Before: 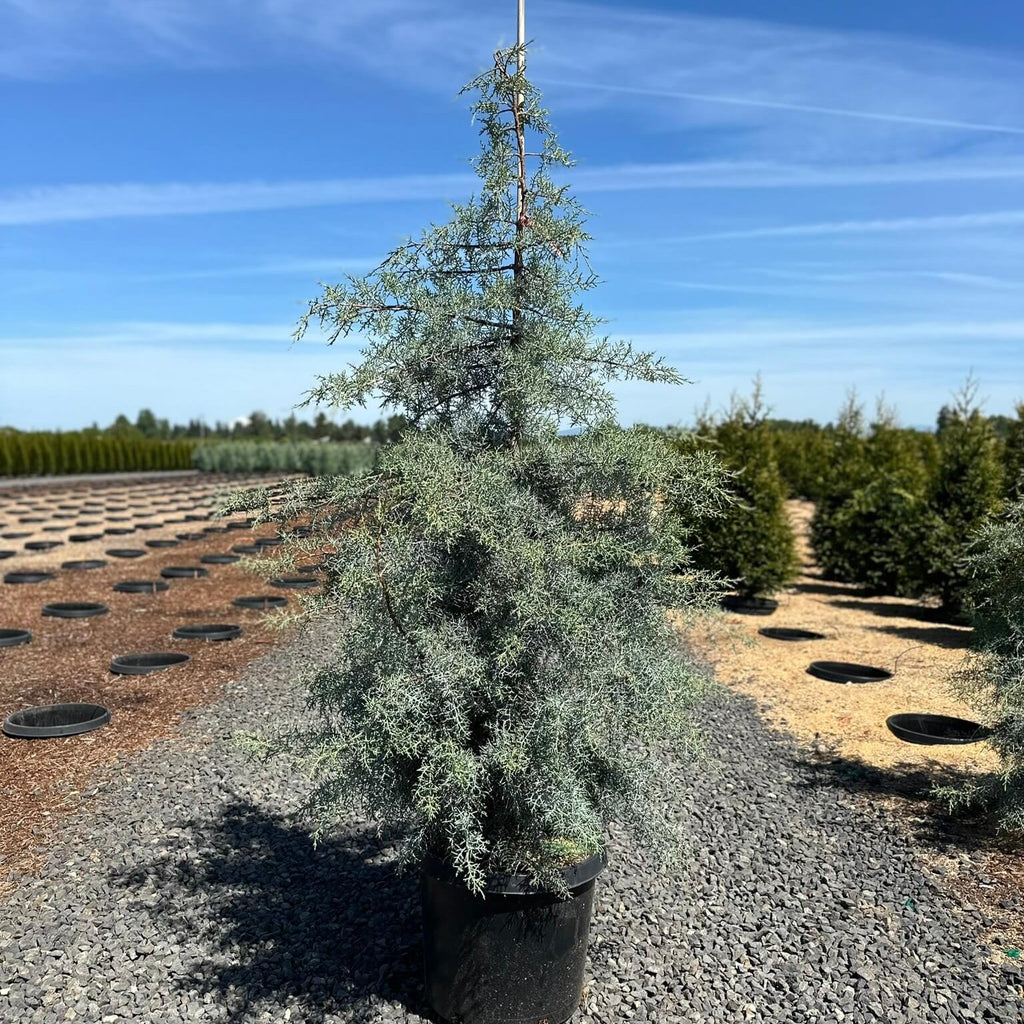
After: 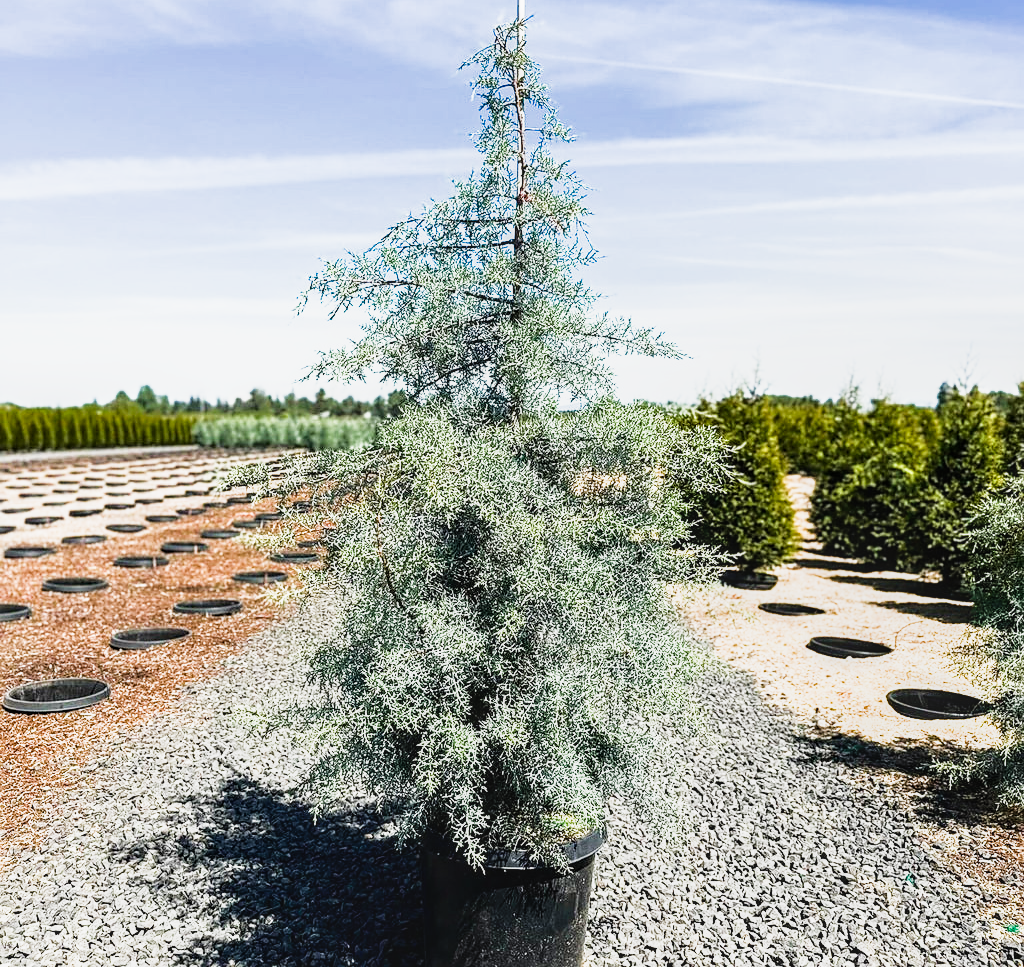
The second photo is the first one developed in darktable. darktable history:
local contrast: on, module defaults
crop and rotate: top 2.479%, bottom 3.018%
contrast equalizer: octaves 7, y [[0.6 ×6], [0.55 ×6], [0 ×6], [0 ×6], [0 ×6]], mix -0.3
shadows and highlights: shadows -20, white point adjustment -2, highlights -35
exposure: black level correction 0, exposure 1.379 EV, compensate exposure bias true, compensate highlight preservation false
sharpen: radius 1.864, amount 0.398, threshold 1.271
sigmoid: contrast 1.86, skew 0.35
